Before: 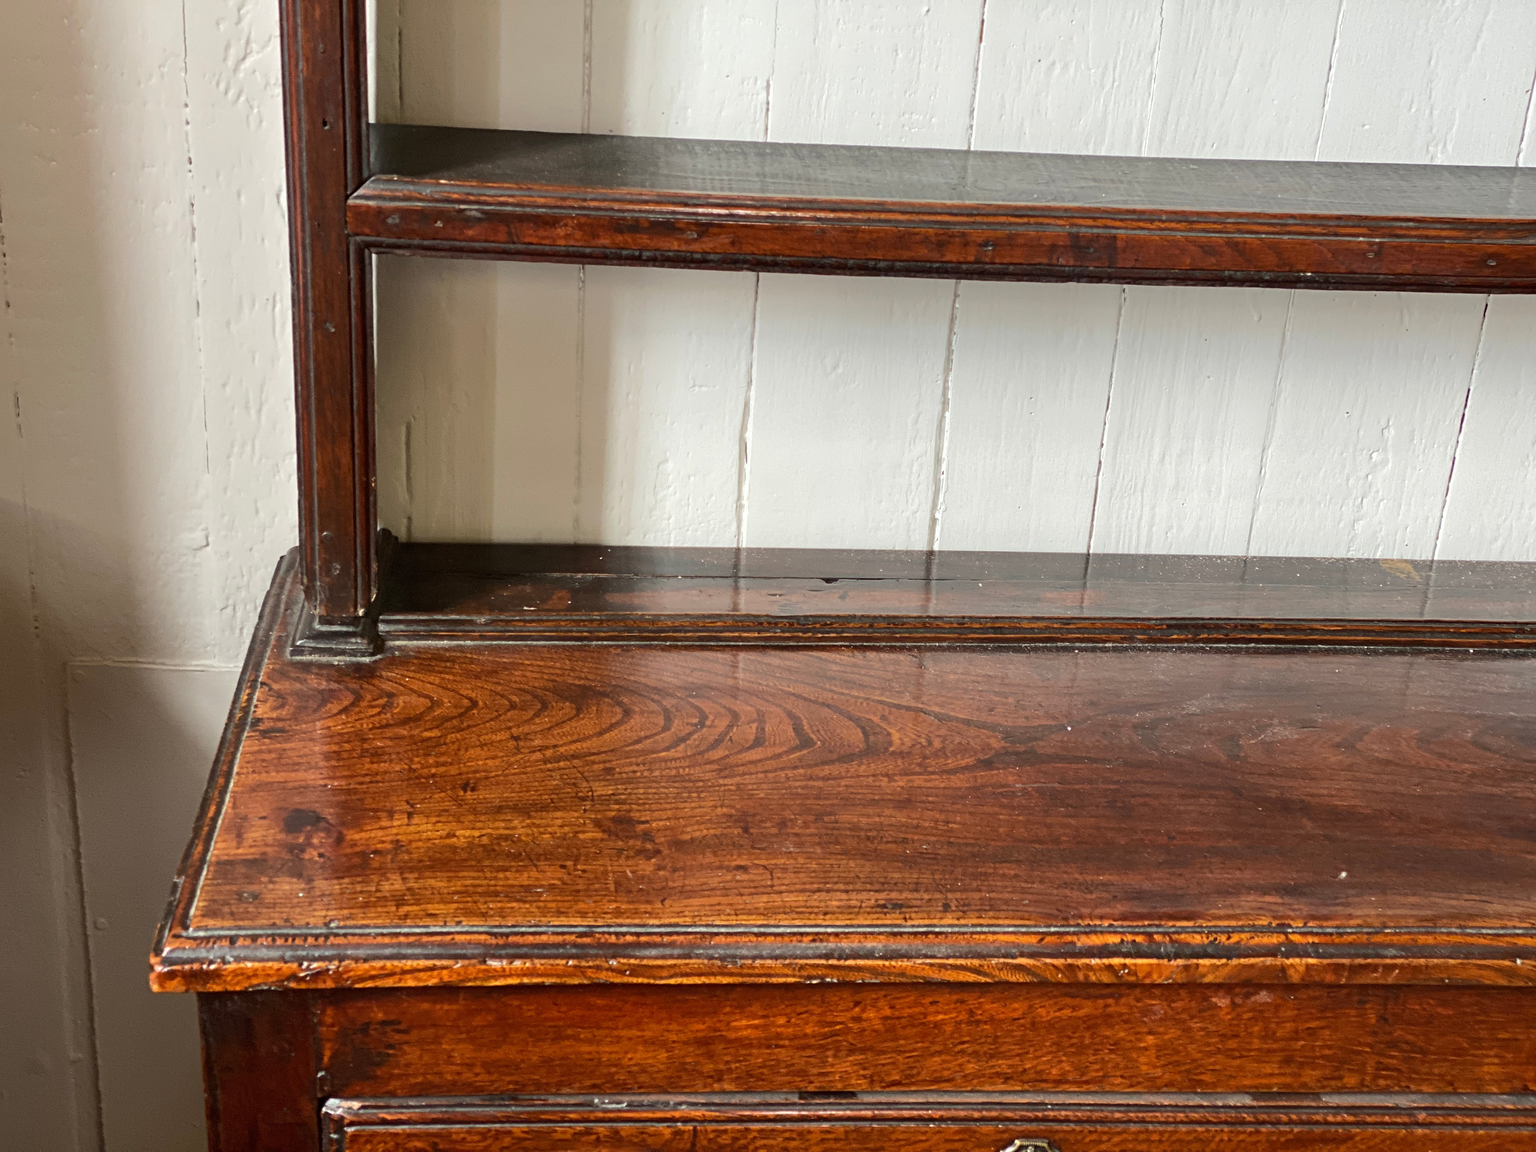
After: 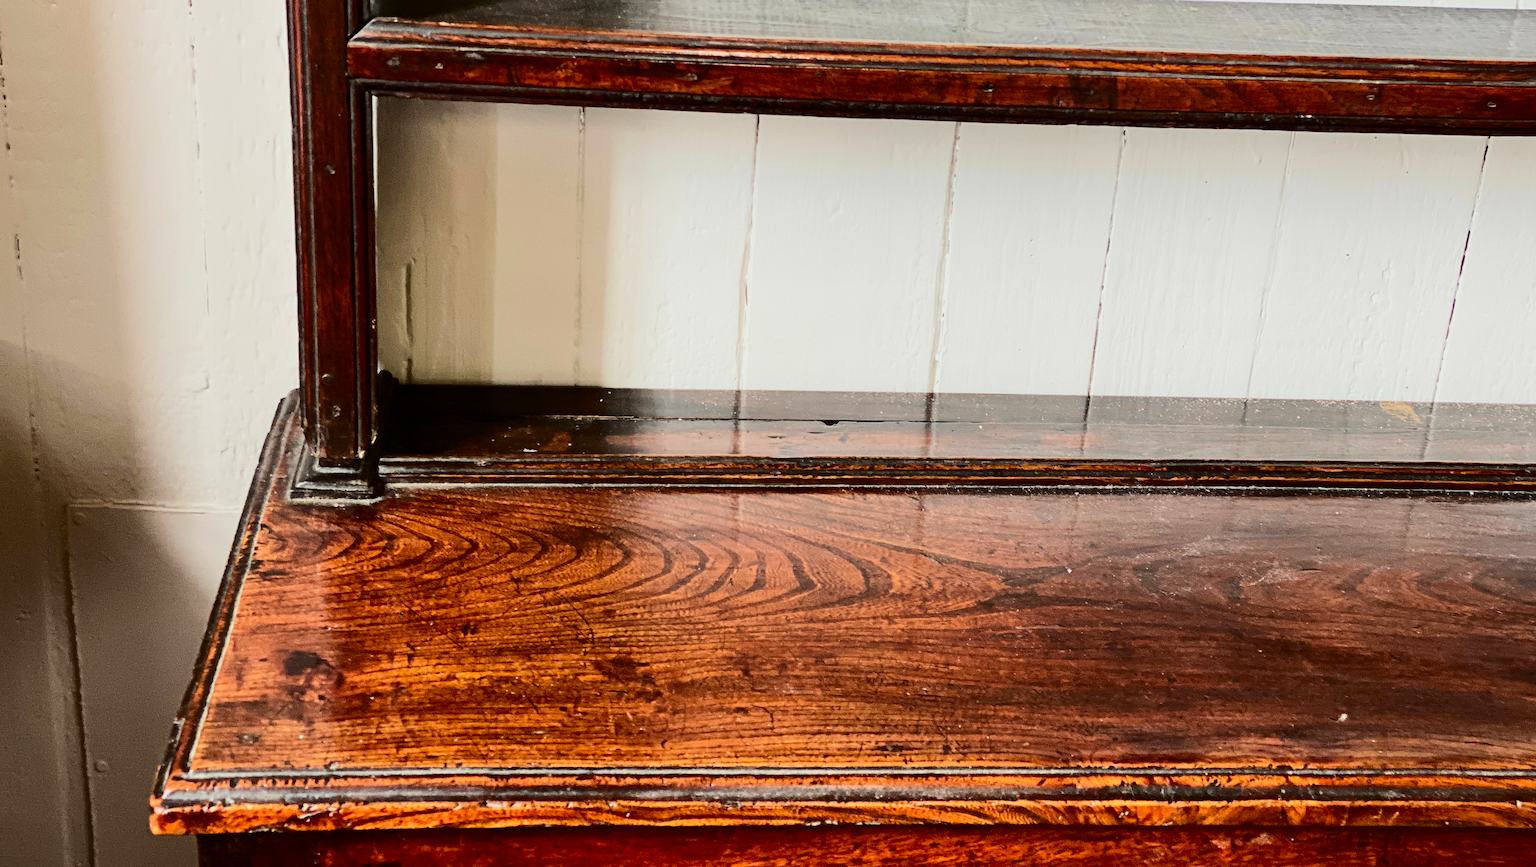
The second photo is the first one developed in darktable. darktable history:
tone curve: curves: ch0 [(0, 0) (0.003, 0.002) (0.011, 0.009) (0.025, 0.019) (0.044, 0.031) (0.069, 0.04) (0.1, 0.059) (0.136, 0.092) (0.177, 0.134) (0.224, 0.192) (0.277, 0.262) (0.335, 0.348) (0.399, 0.446) (0.468, 0.554) (0.543, 0.646) (0.623, 0.731) (0.709, 0.807) (0.801, 0.867) (0.898, 0.931) (1, 1)], color space Lab, independent channels, preserve colors none
contrast brightness saturation: contrast 0.182, saturation 0.3
filmic rgb: black relative exposure -7.65 EV, white relative exposure 4.56 EV, hardness 3.61
crop: top 13.753%, bottom 10.914%
